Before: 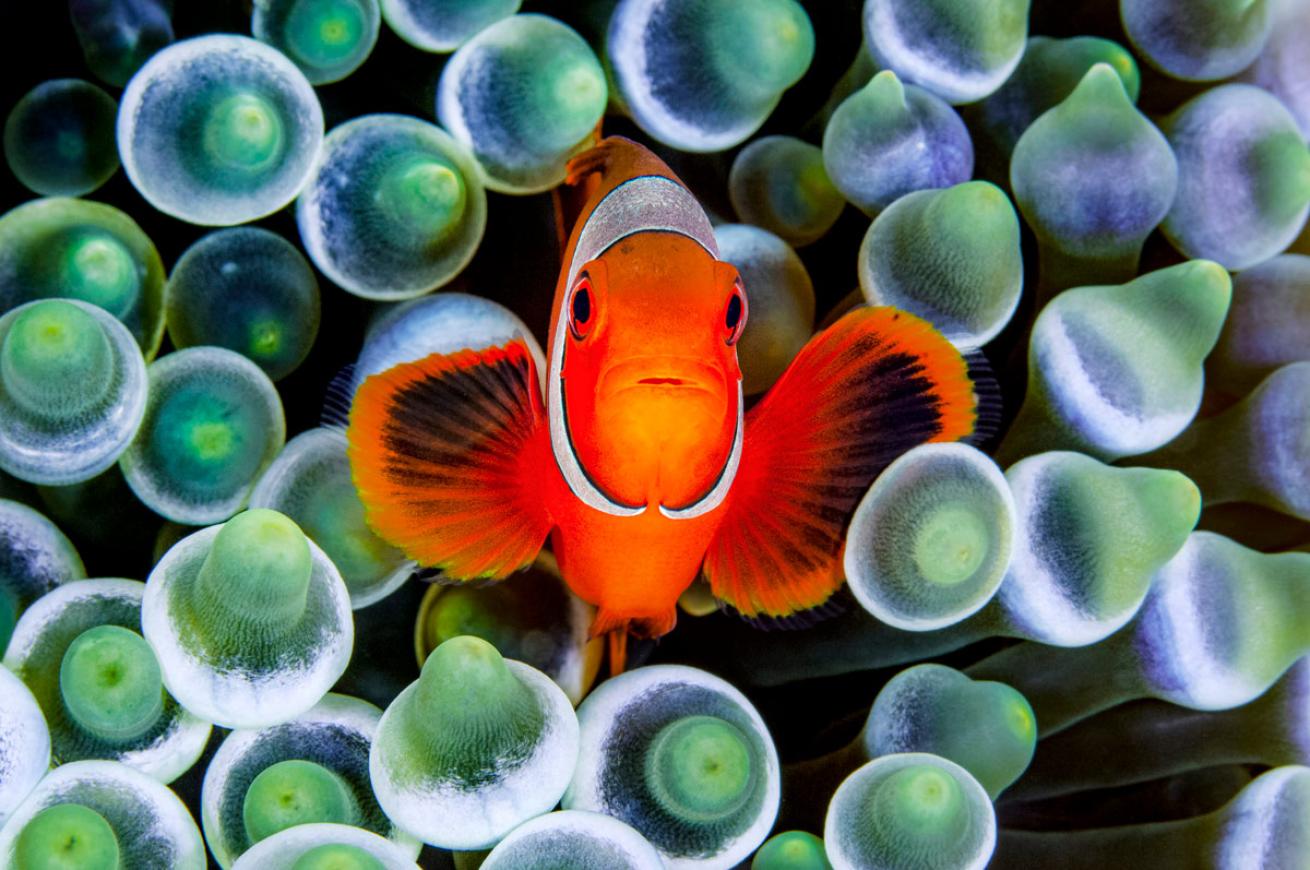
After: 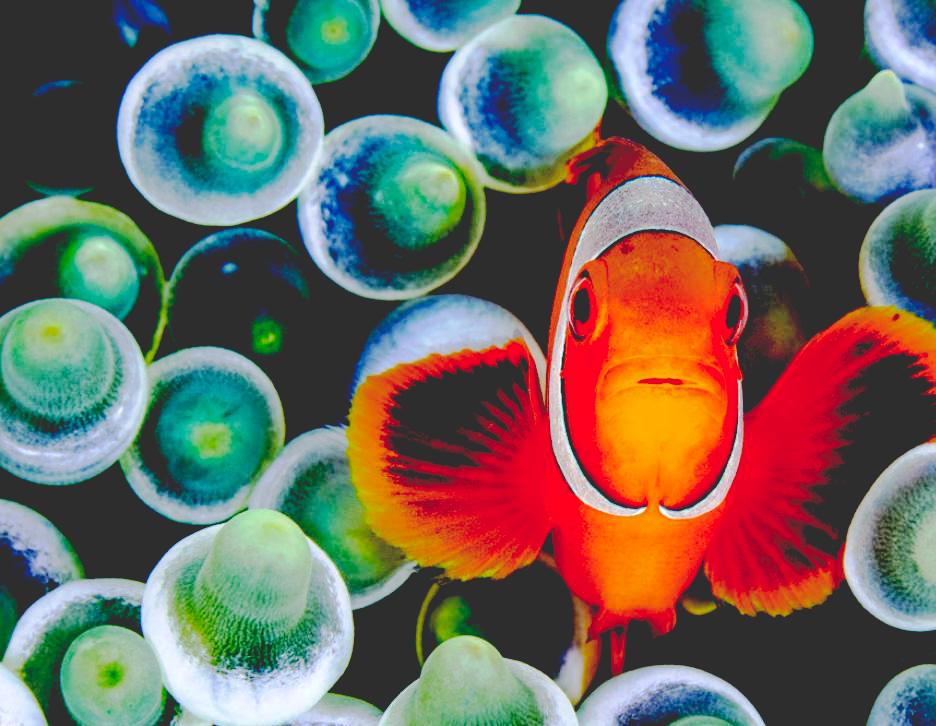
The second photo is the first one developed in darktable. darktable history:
base curve: curves: ch0 [(0.065, 0.026) (0.236, 0.358) (0.53, 0.546) (0.777, 0.841) (0.924, 0.992)], preserve colors none
crop: right 28.54%, bottom 16.547%
